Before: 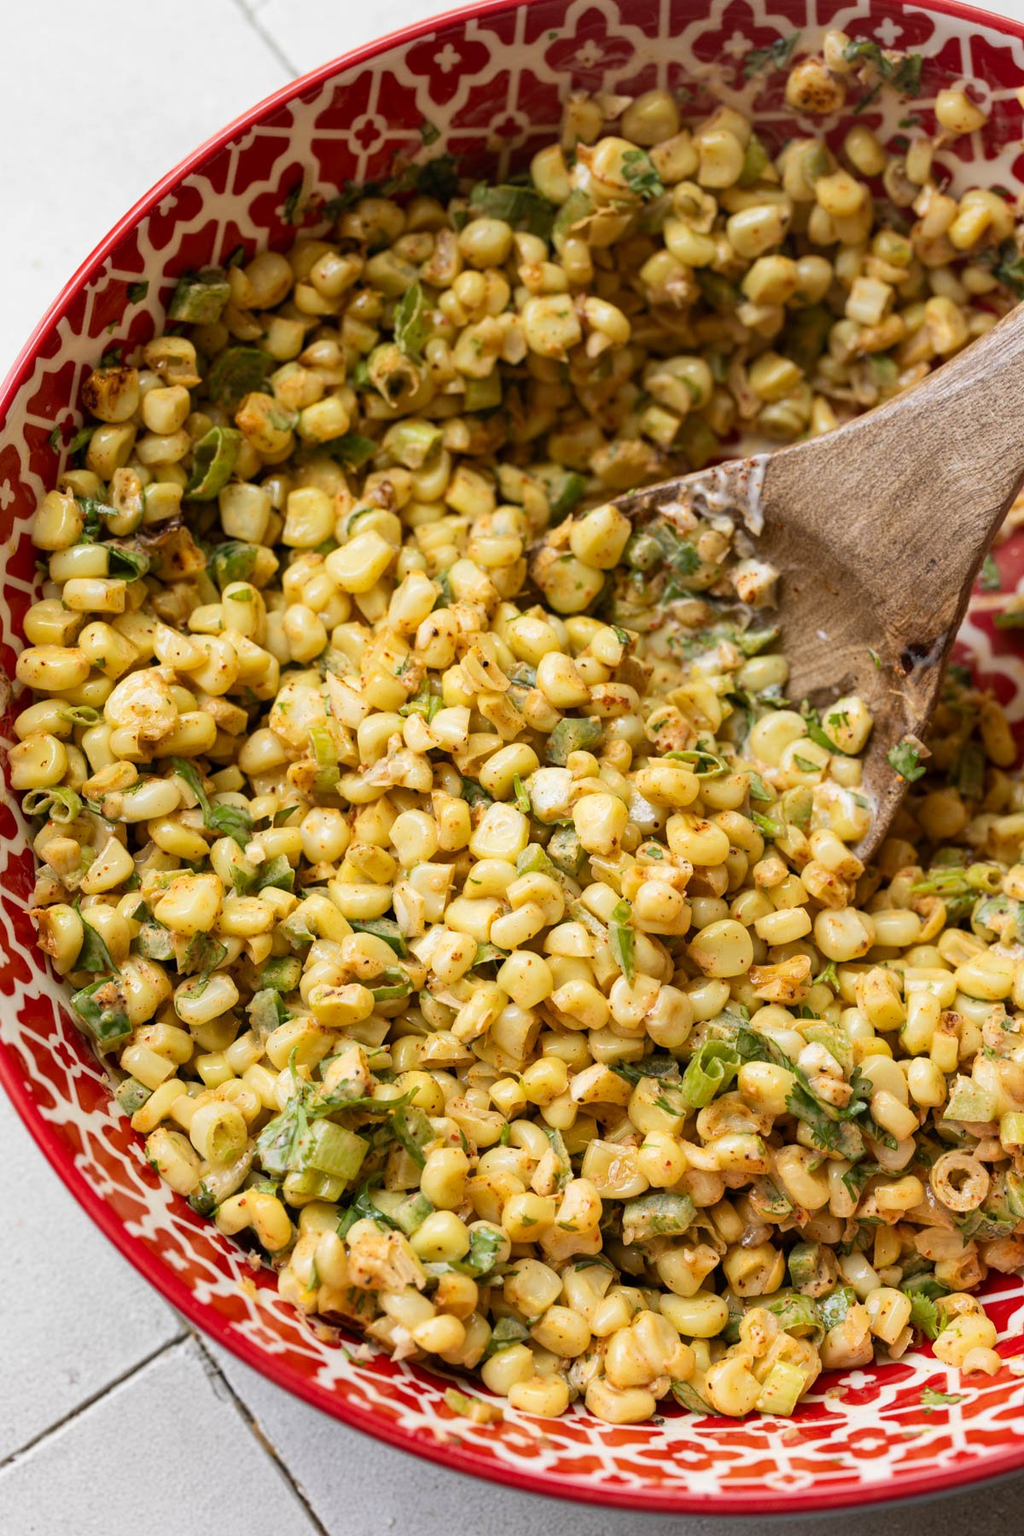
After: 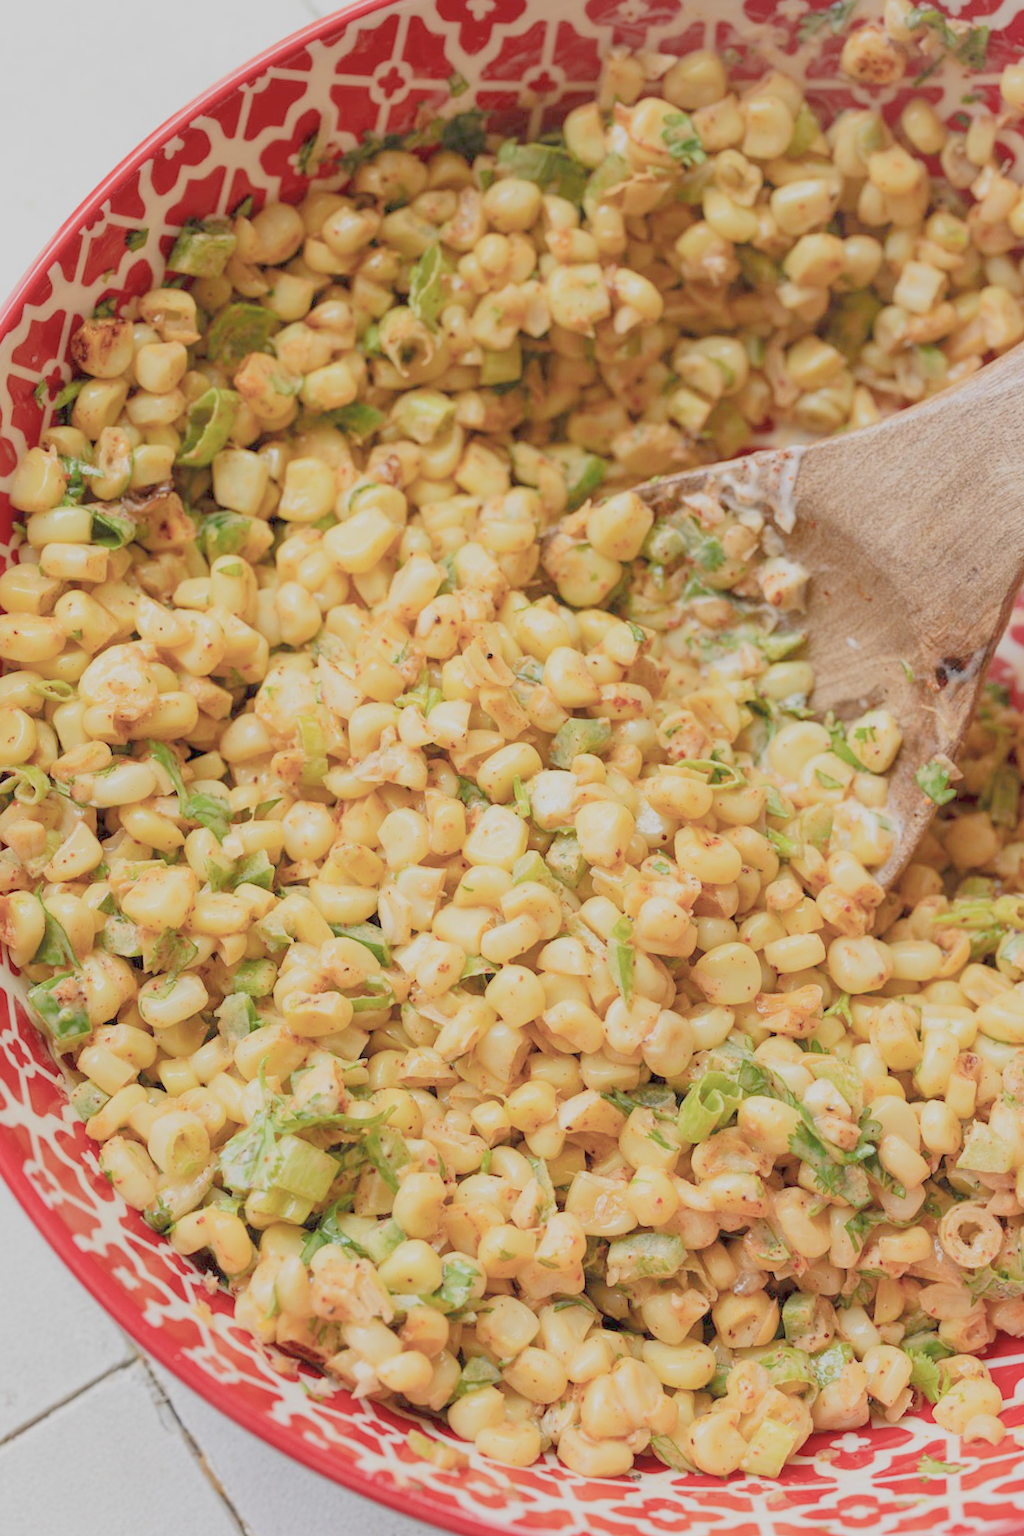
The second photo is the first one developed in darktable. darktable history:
filmic rgb: black relative exposure -13.87 EV, white relative exposure 7.98 EV, hardness 3.73, latitude 49.51%, contrast 0.515
tone equalizer: -7 EV 0.116 EV, edges refinement/feathering 500, mask exposure compensation -1.57 EV, preserve details no
exposure: exposure 1.997 EV, compensate highlight preservation false
crop and rotate: angle -2.81°
